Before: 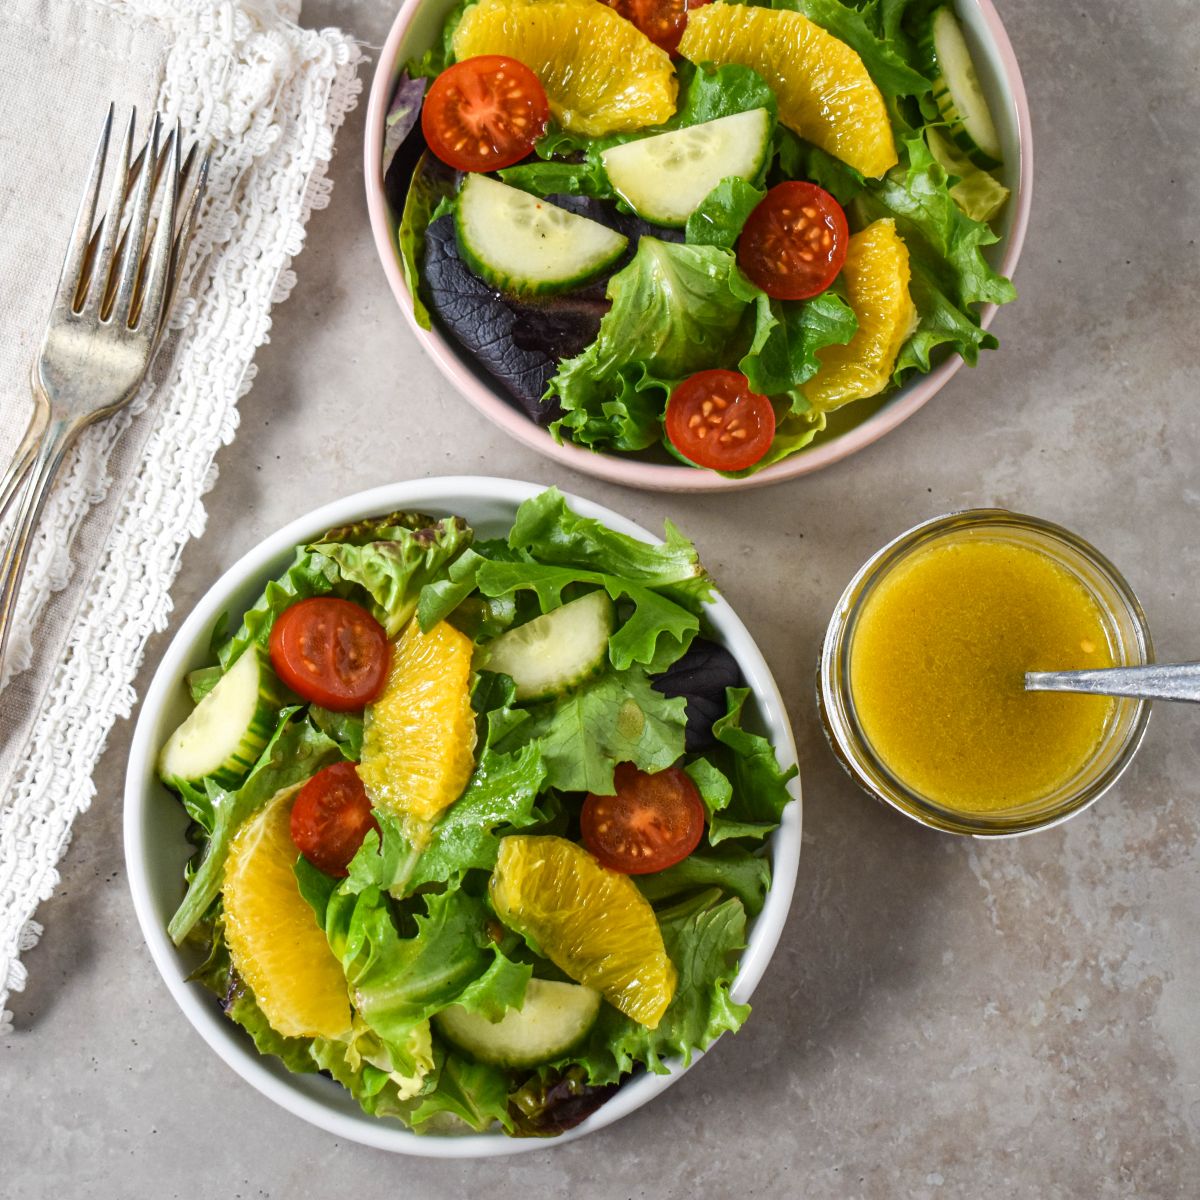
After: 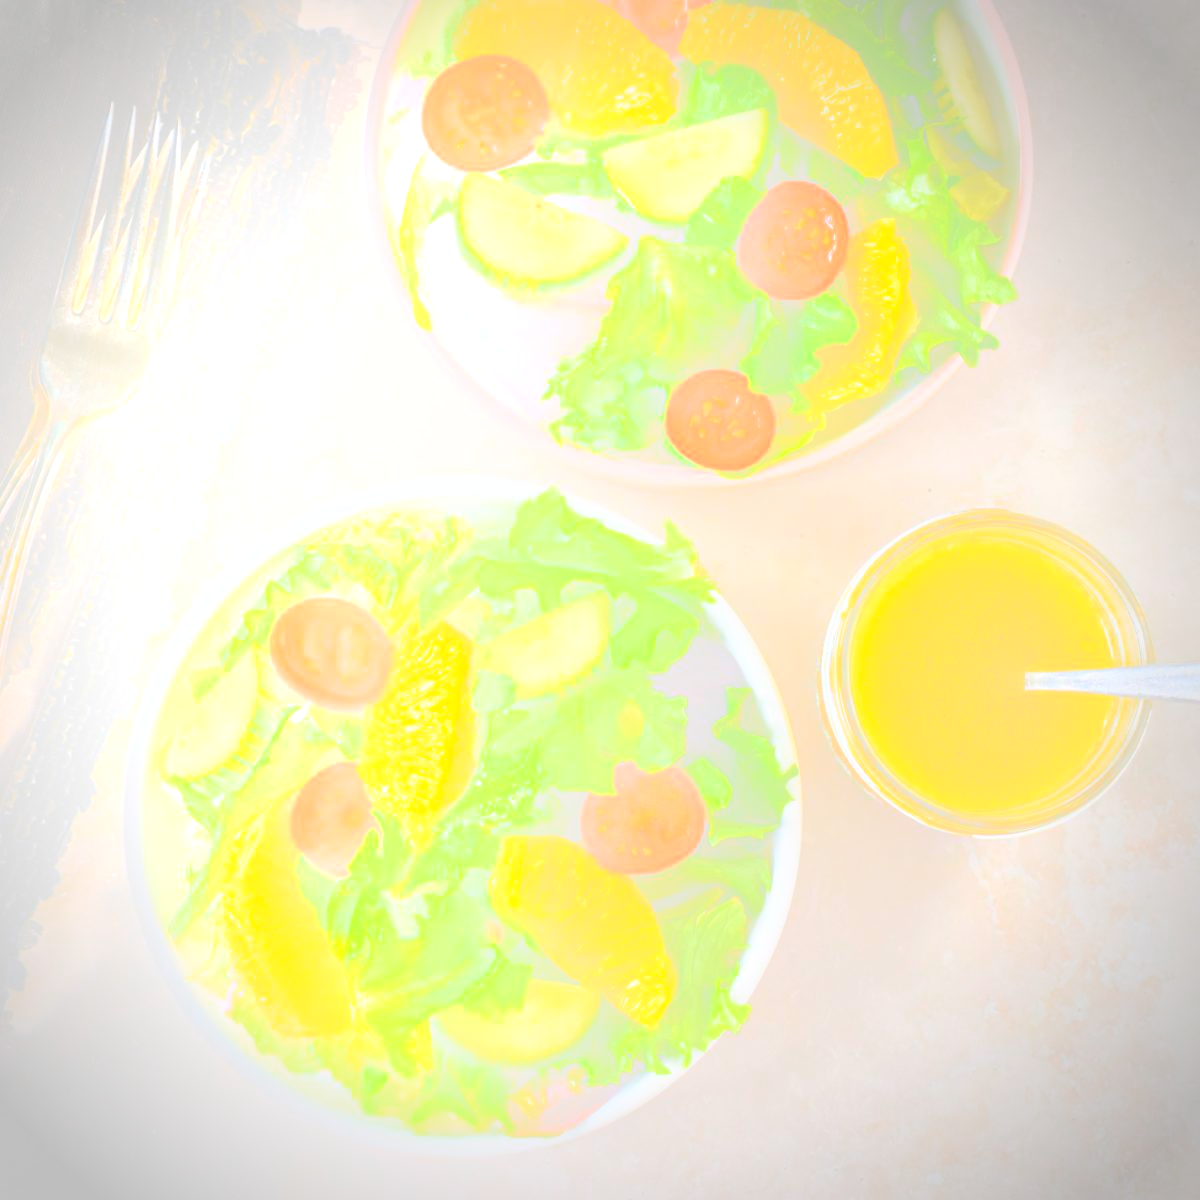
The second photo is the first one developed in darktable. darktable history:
rgb curve: mode RGB, independent channels
contrast brightness saturation: contrast 0.19, brightness -0.11, saturation 0.21
bloom: size 85%, threshold 5%, strength 85%
vignetting: on, module defaults
